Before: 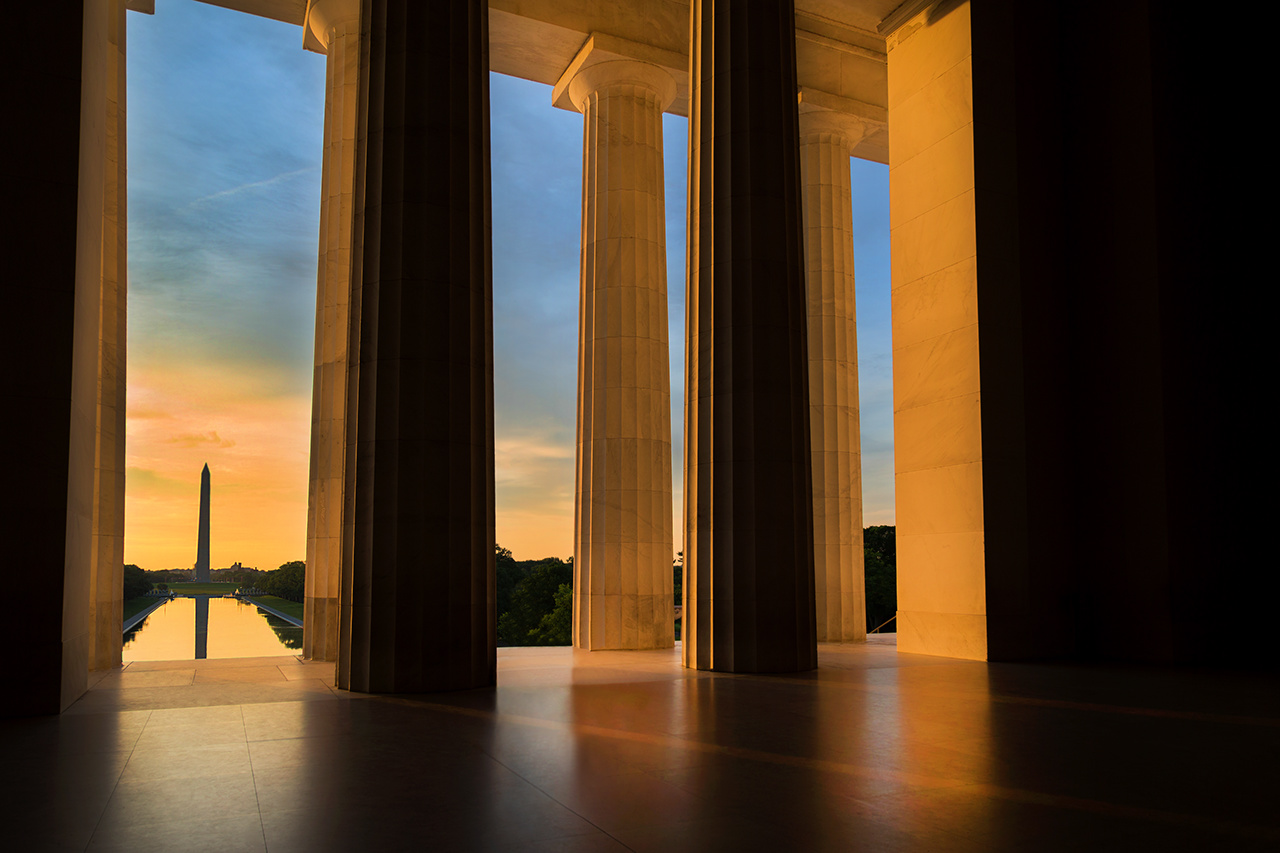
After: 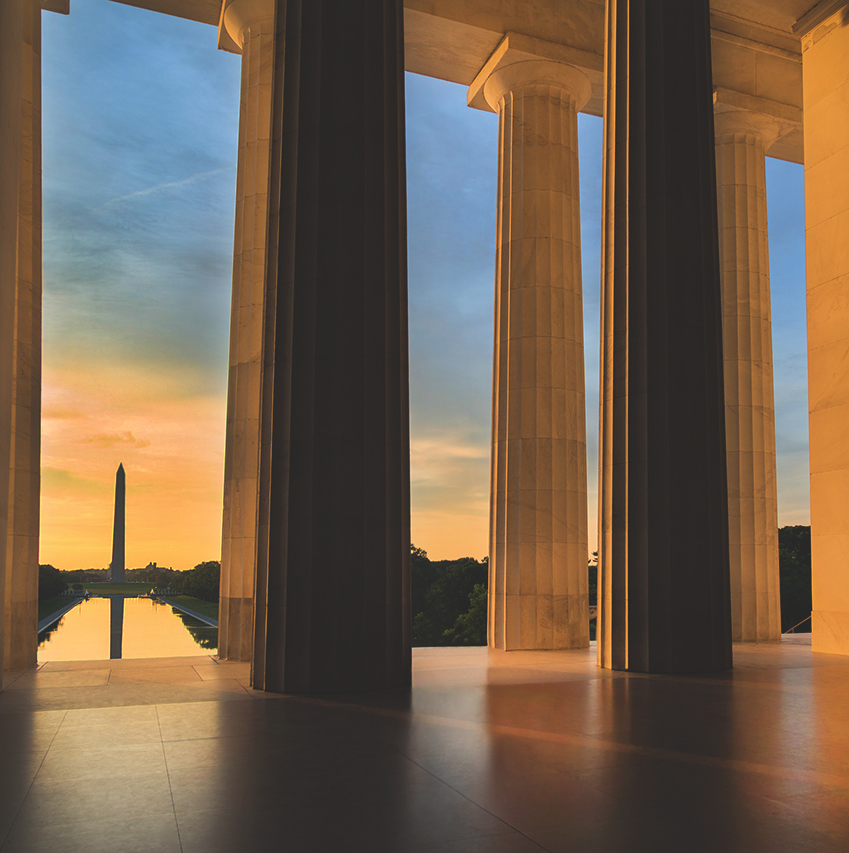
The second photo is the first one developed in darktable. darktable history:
crop and rotate: left 6.658%, right 27.01%
exposure: black level correction -0.022, exposure -0.037 EV, compensate highlight preservation false
local contrast: mode bilateral grid, contrast 19, coarseness 51, detail 119%, midtone range 0.2
